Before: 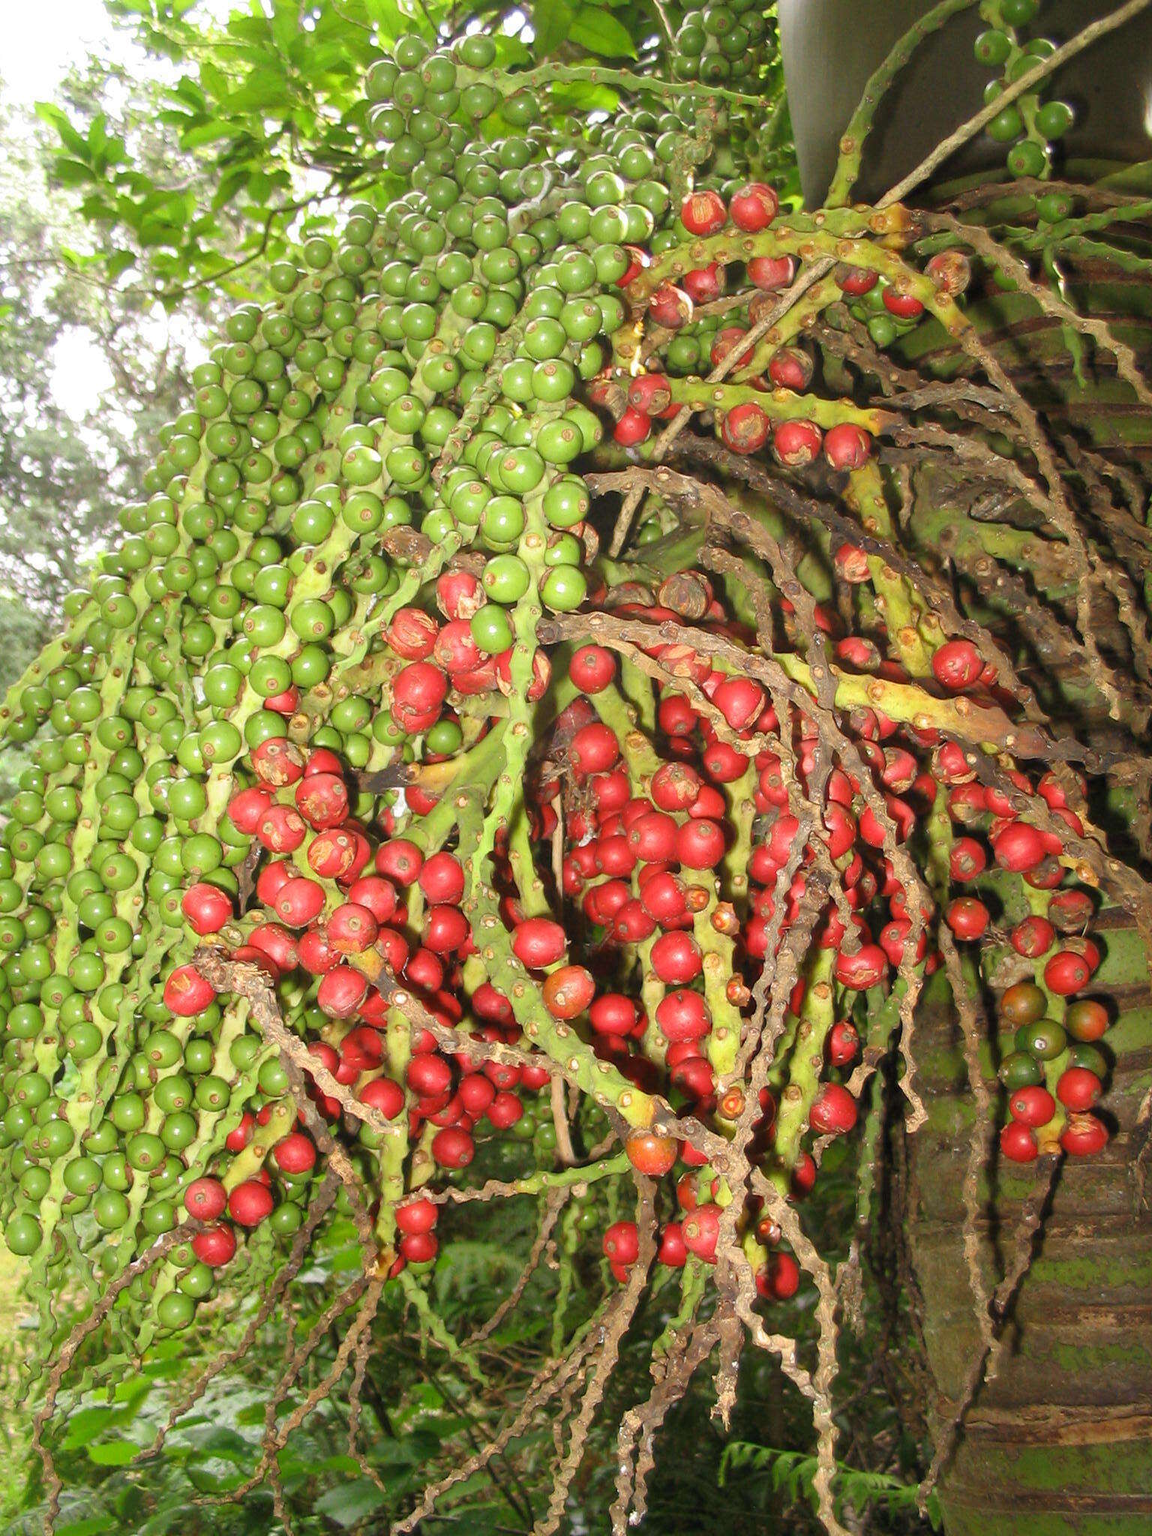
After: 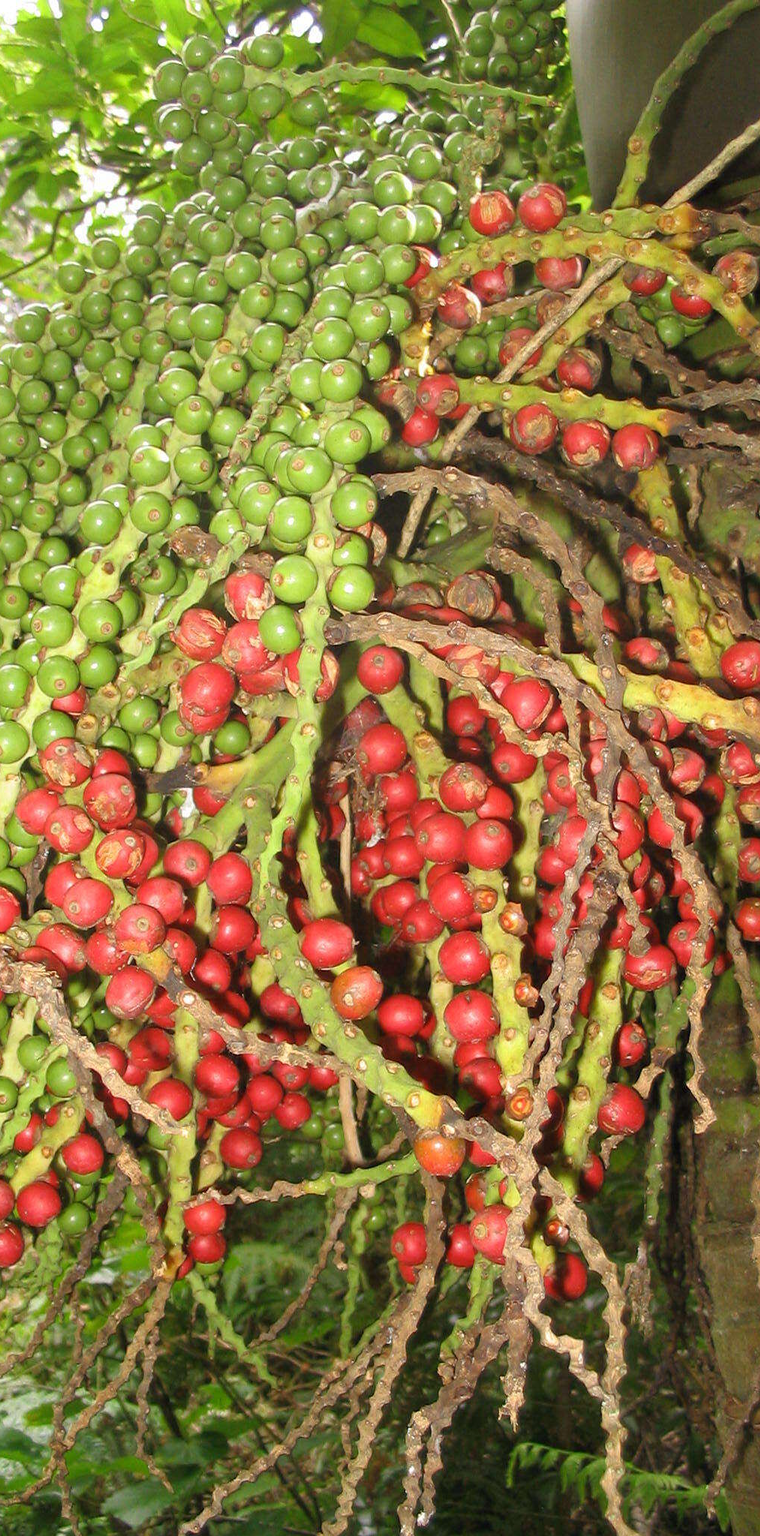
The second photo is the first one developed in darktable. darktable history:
crop and rotate: left 18.442%, right 15.508%
